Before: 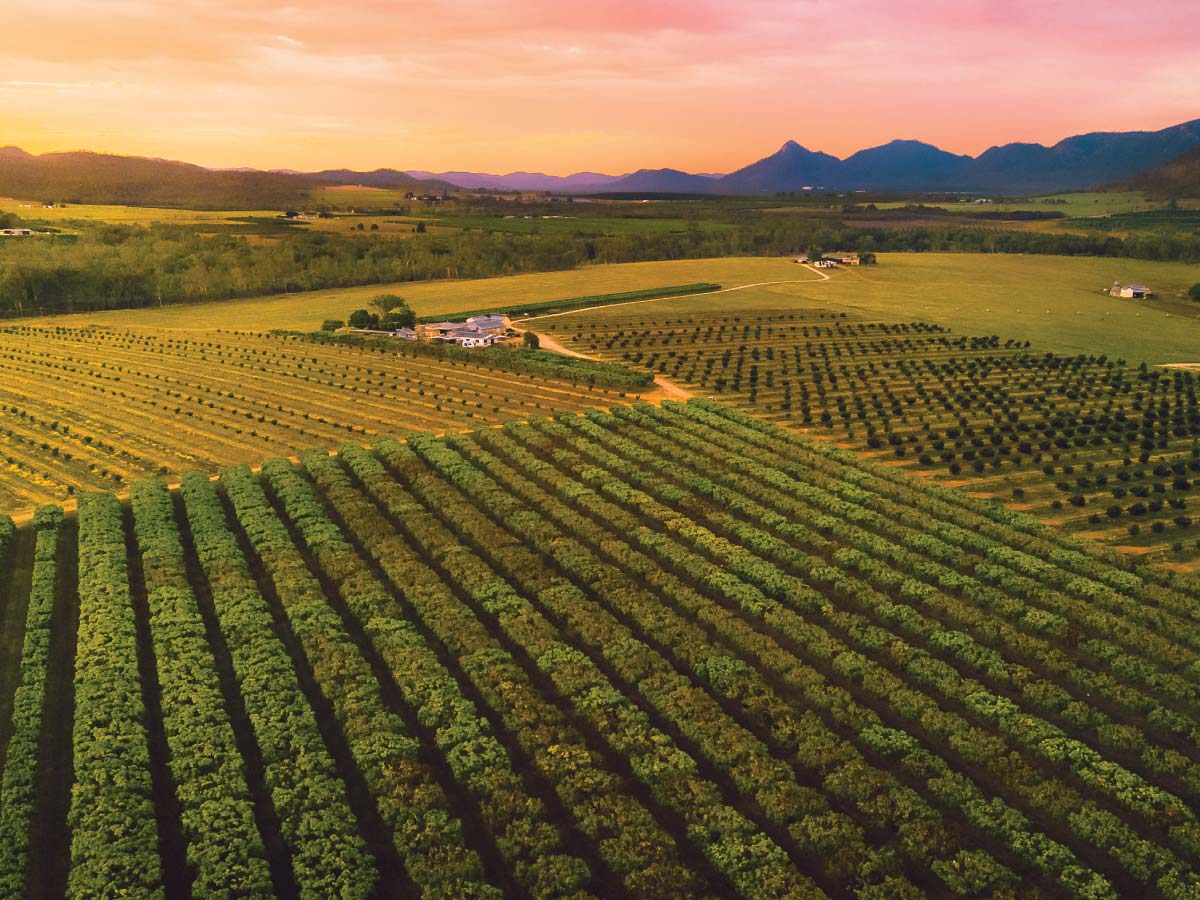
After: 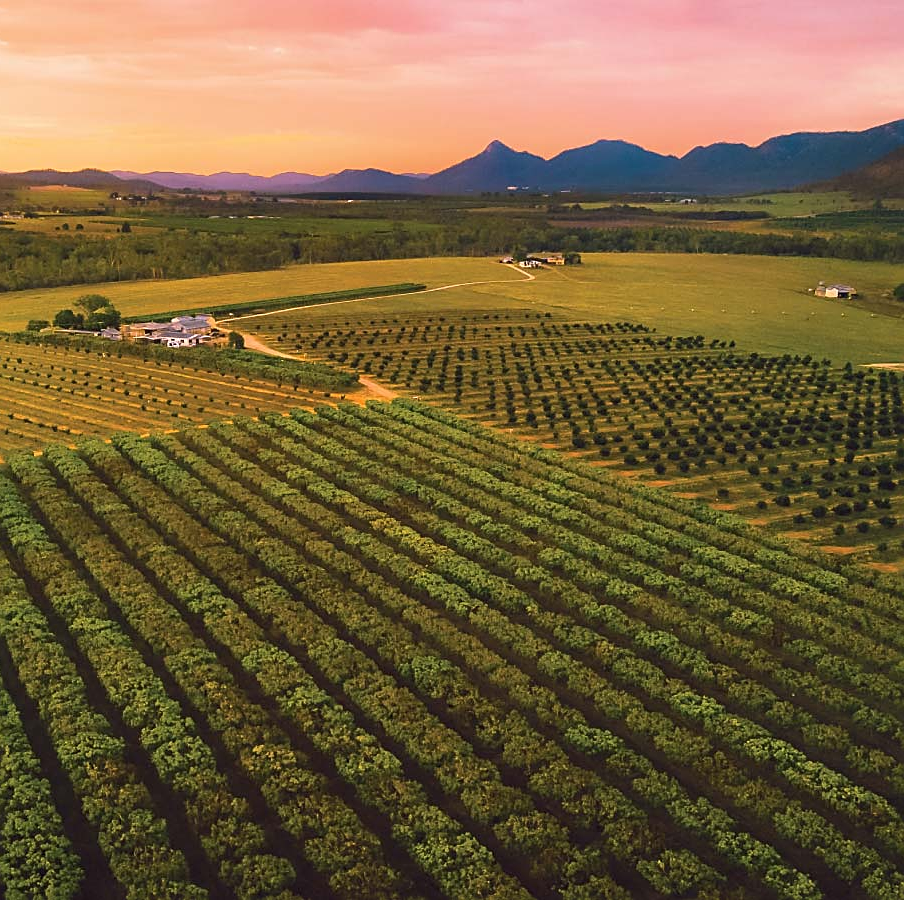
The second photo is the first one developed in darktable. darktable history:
sharpen: on, module defaults
crop and rotate: left 24.6%
